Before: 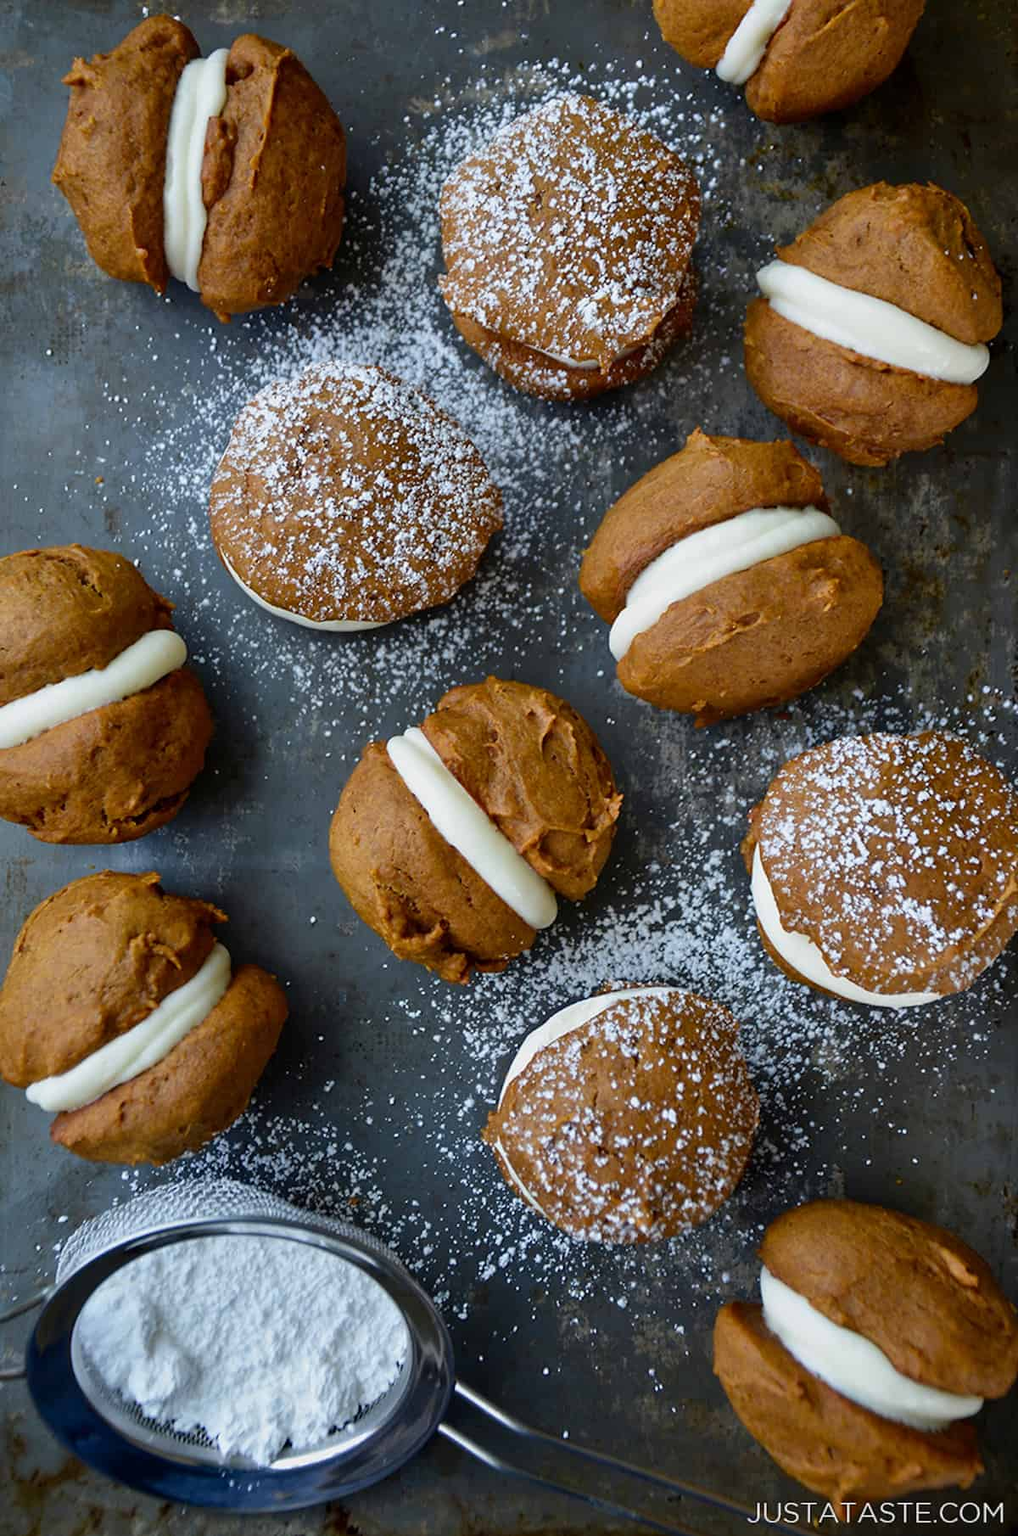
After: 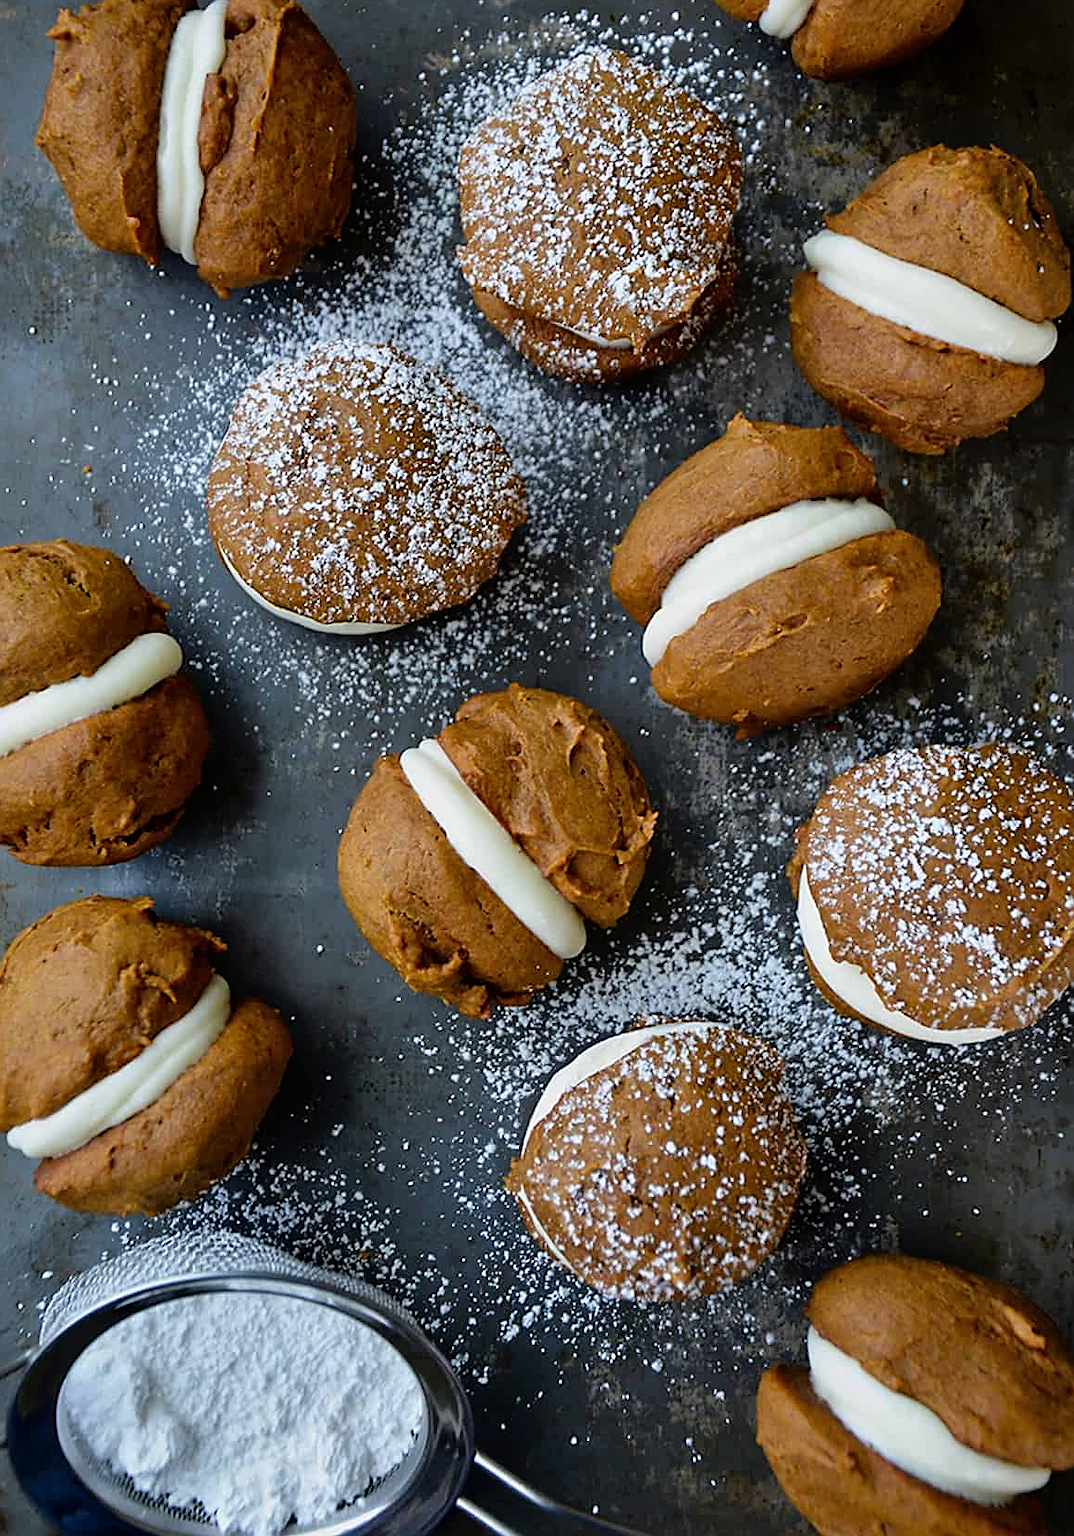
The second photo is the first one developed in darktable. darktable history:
crop: left 1.964%, top 3.251%, right 1.122%, bottom 4.933%
shadows and highlights: shadows 20.91, highlights -82.73, soften with gaussian
sharpen: on, module defaults
white balance: red 1, blue 1
rgb curve: curves: ch0 [(0, 0) (0.136, 0.078) (0.262, 0.245) (0.414, 0.42) (1, 1)], compensate middle gray true, preserve colors basic power
